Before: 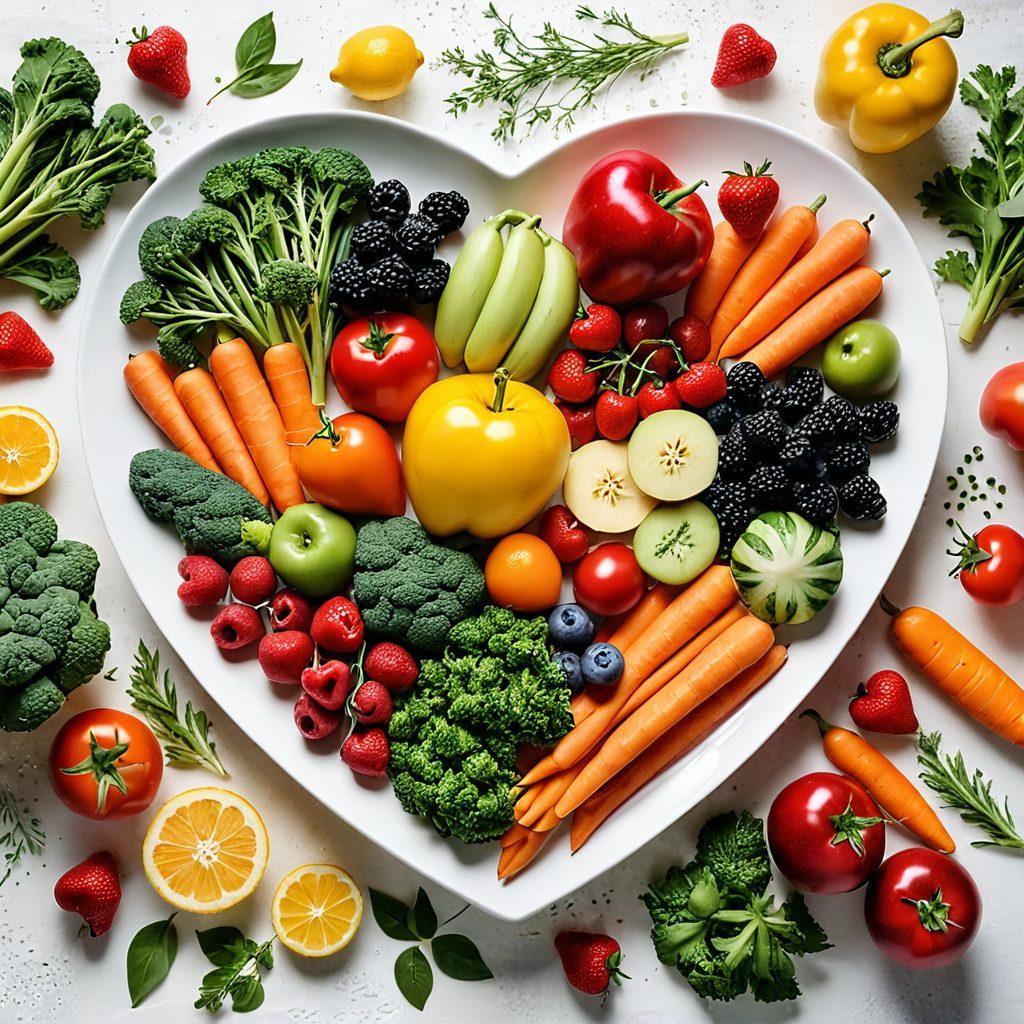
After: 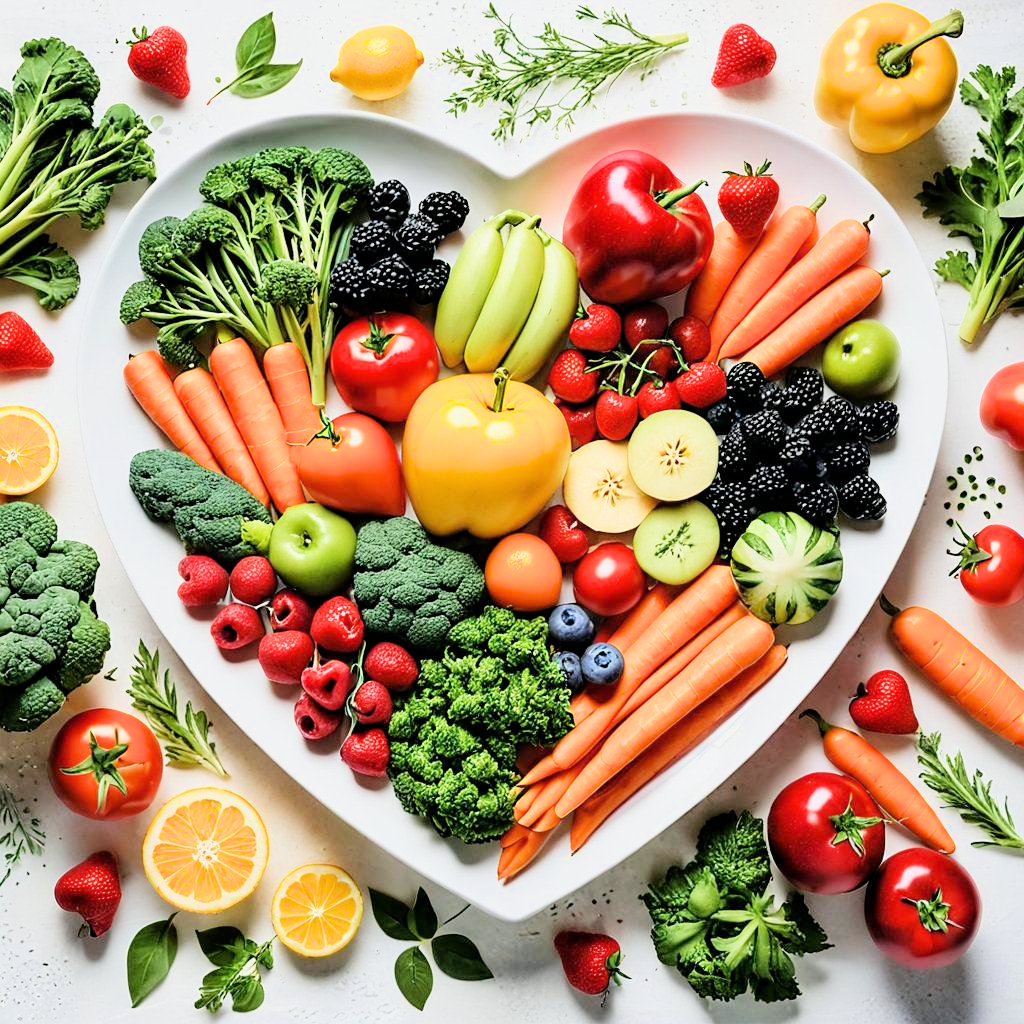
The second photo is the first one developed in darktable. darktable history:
exposure: black level correction 0, exposure 1.104 EV, compensate highlight preservation false
filmic rgb: black relative exposure -7.65 EV, white relative exposure 4.56 EV, threshold 3.05 EV, hardness 3.61, contrast 1.06, color science v6 (2022), enable highlight reconstruction true
